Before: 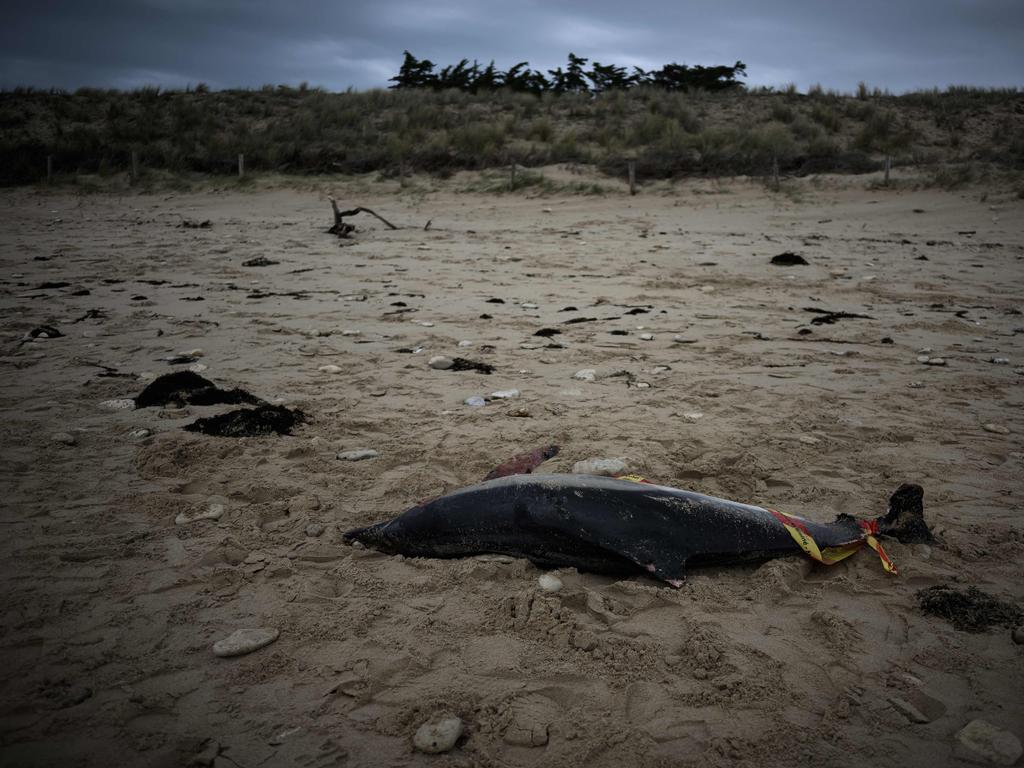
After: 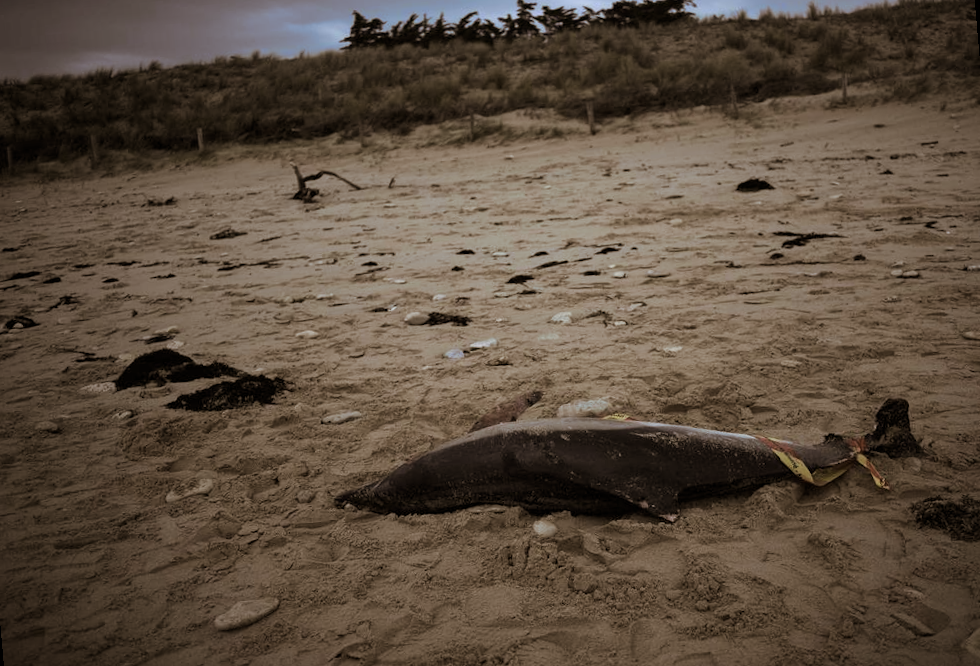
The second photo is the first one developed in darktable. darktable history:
split-toning: shadows › hue 32.4°, shadows › saturation 0.51, highlights › hue 180°, highlights › saturation 0, balance -60.17, compress 55.19%
rotate and perspective: rotation -5°, crop left 0.05, crop right 0.952, crop top 0.11, crop bottom 0.89
